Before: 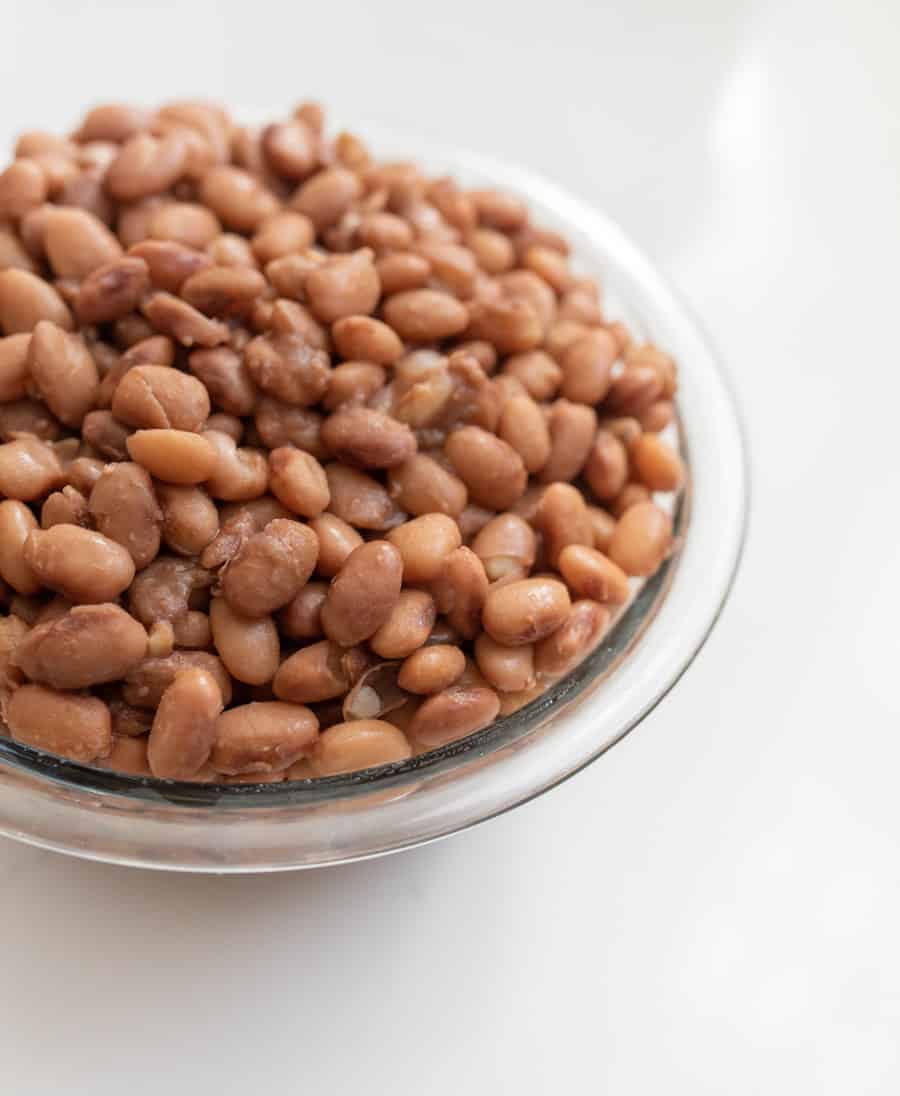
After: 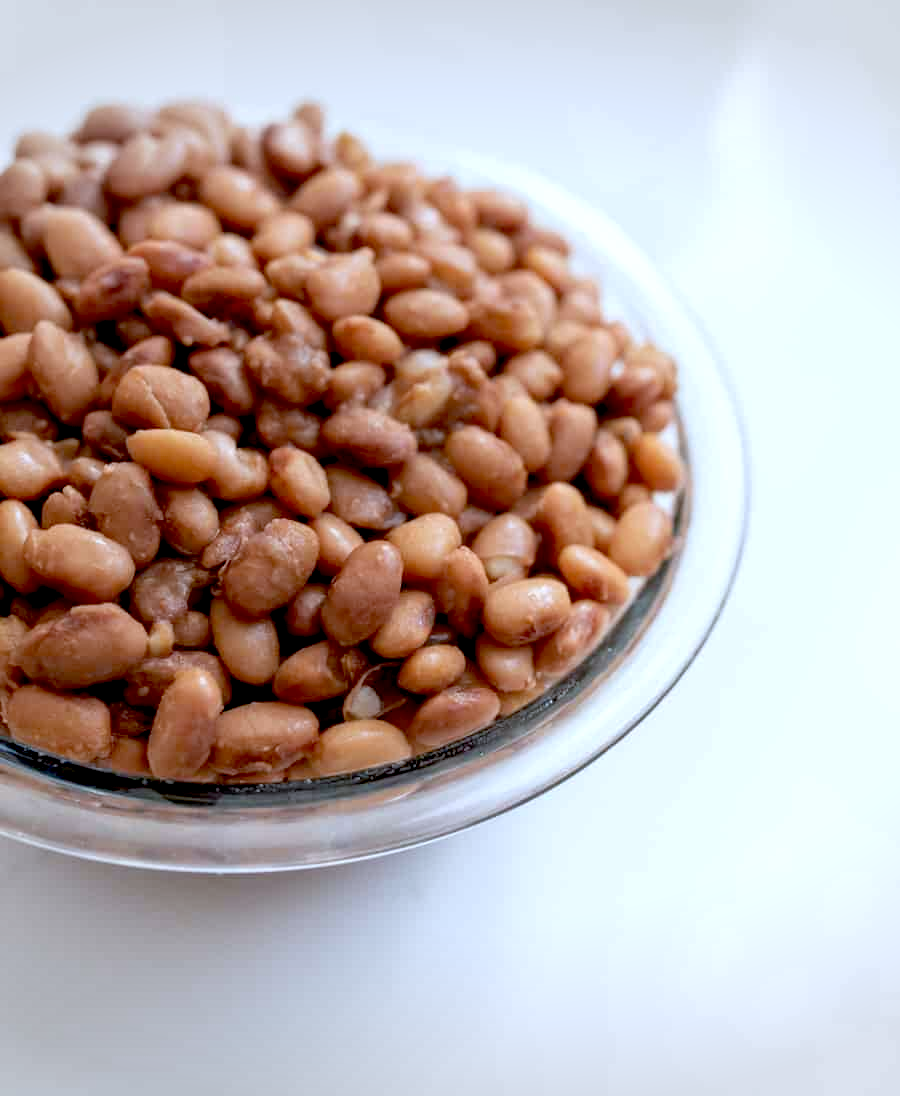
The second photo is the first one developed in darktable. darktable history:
exposure: black level correction 0.025, exposure 0.182 EV, compensate highlight preservation false
vignetting: fall-off start 100%, brightness -0.282, width/height ratio 1.31
white balance: red 0.931, blue 1.11
